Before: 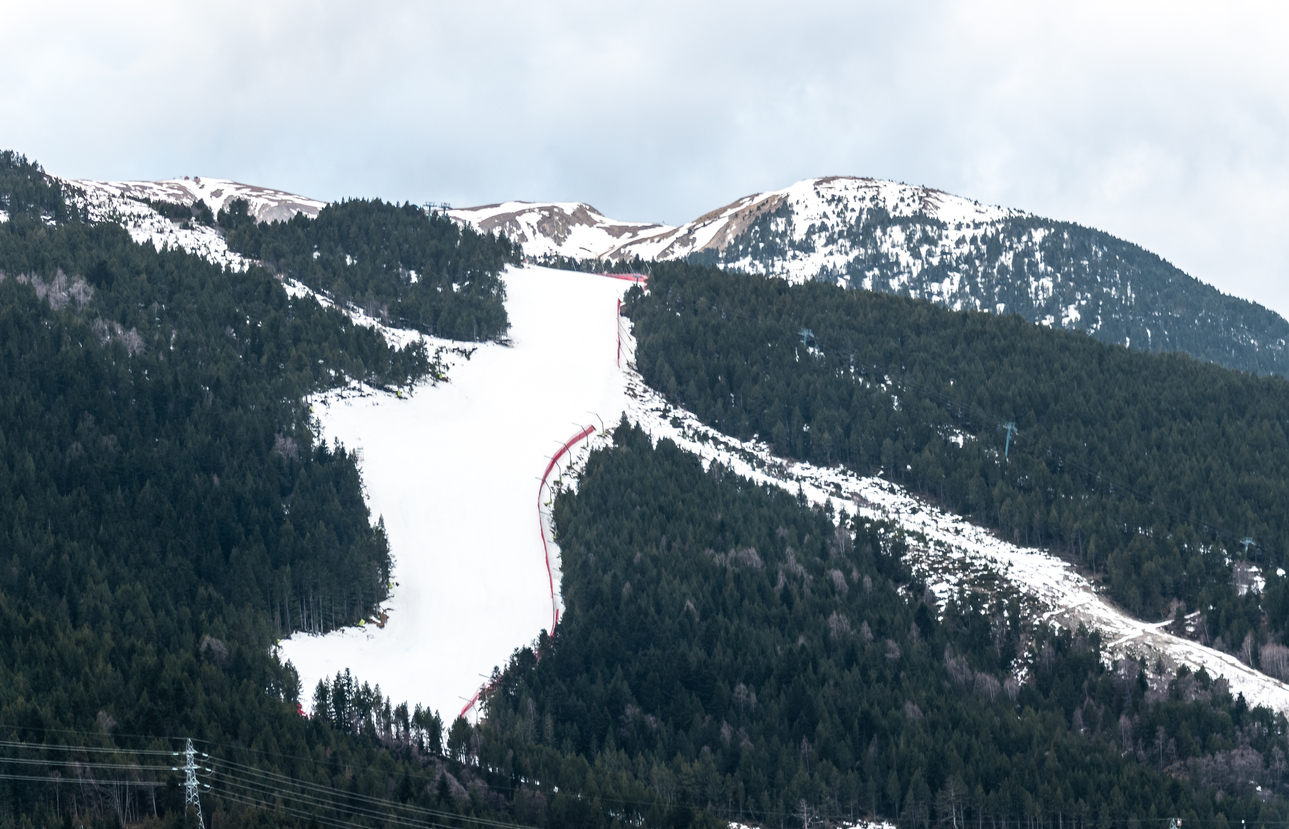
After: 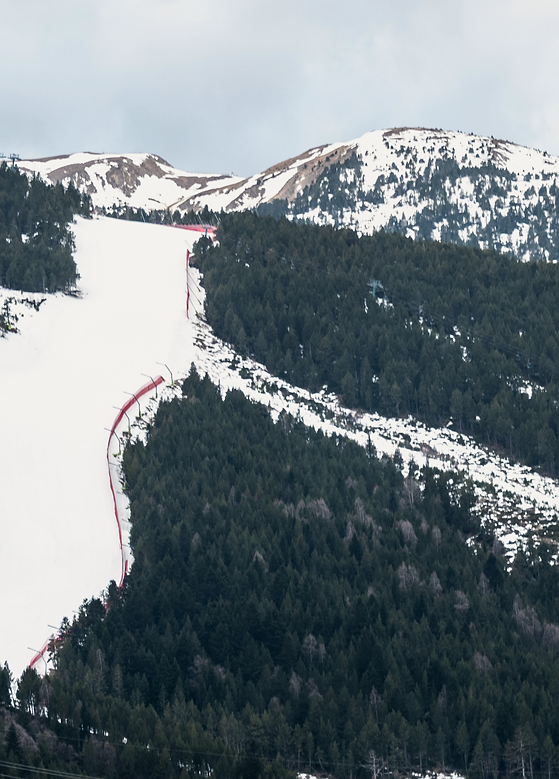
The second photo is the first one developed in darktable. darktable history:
white balance: red 1.009, blue 0.985
exposure: exposure -0.177 EV, compensate highlight preservation false
crop: left 33.452%, top 6.025%, right 23.155%
sharpen: radius 1, threshold 1
